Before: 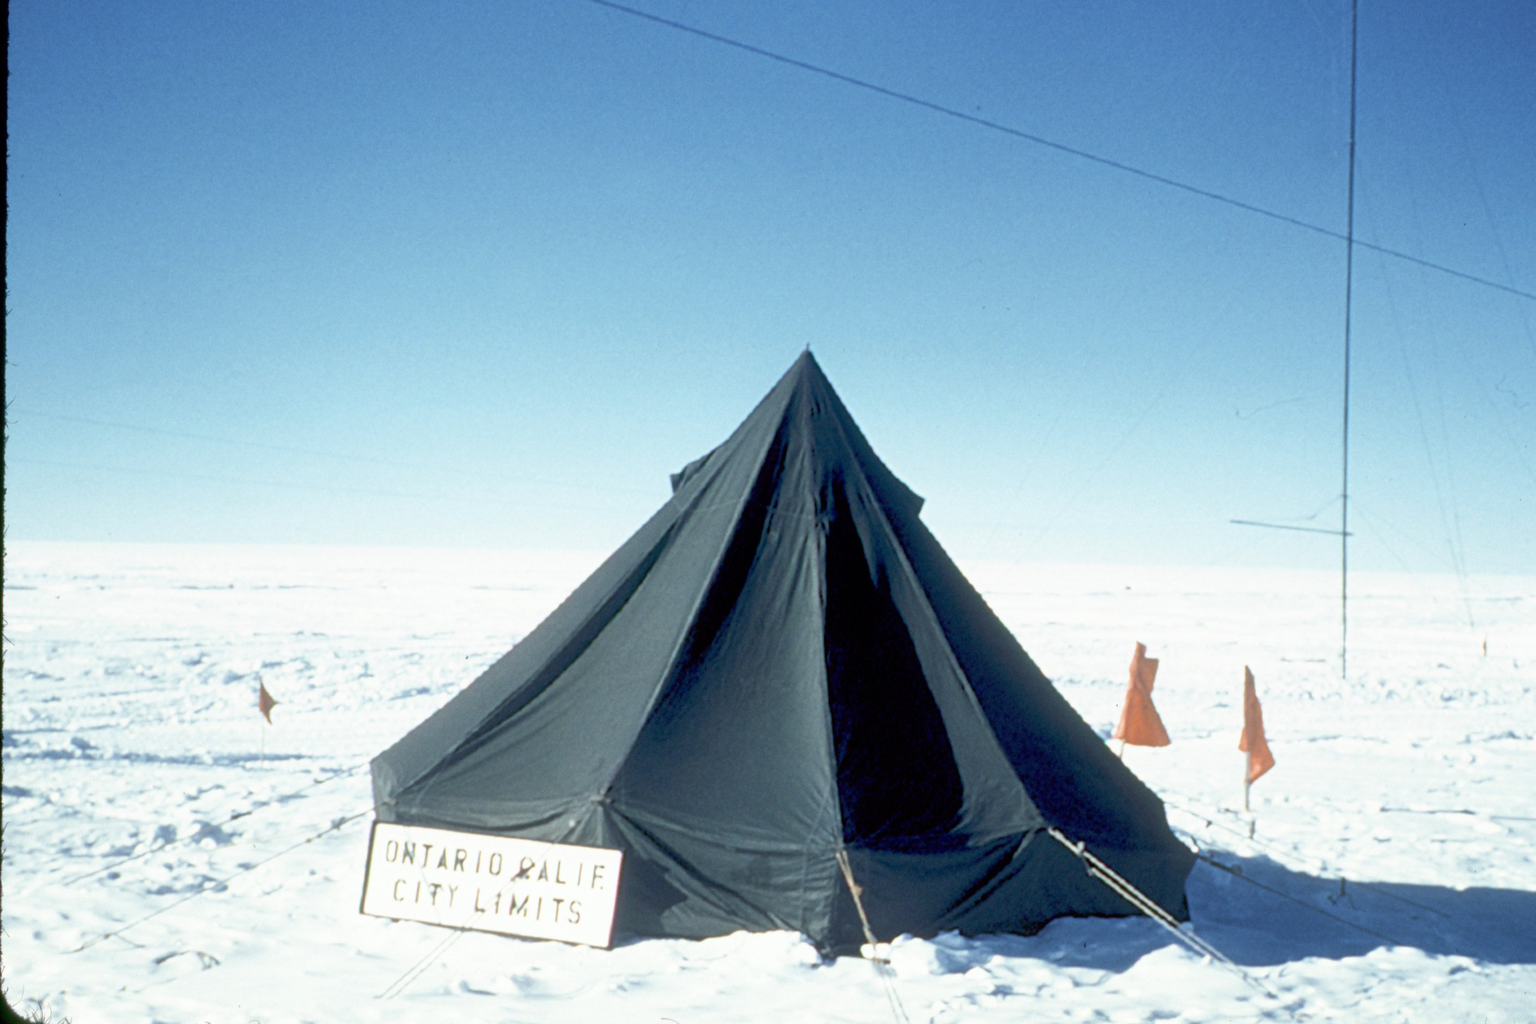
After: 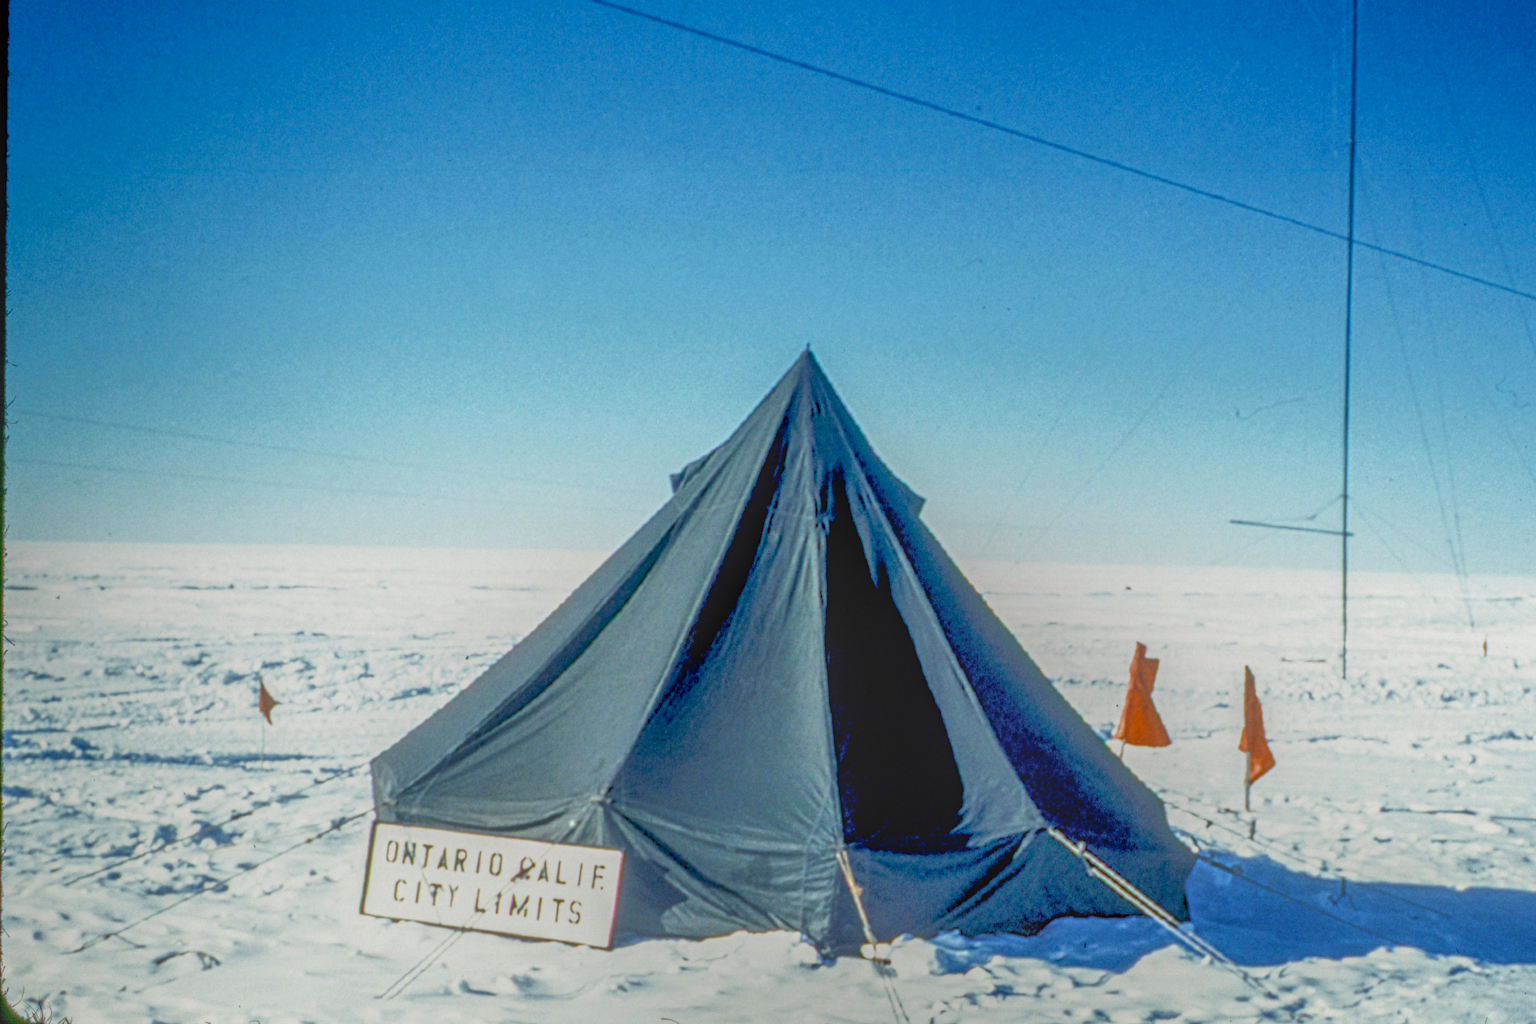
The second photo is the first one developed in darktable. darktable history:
color balance rgb: power › chroma 0.28%, power › hue 23.93°, perceptual saturation grading › global saturation 37.227%, perceptual saturation grading › shadows 35.997%, global vibrance 20%
local contrast: highlights 5%, shadows 7%, detail 200%, midtone range 0.25
tone equalizer: -8 EV 0.28 EV, -7 EV 0.377 EV, -6 EV 0.453 EV, -5 EV 0.228 EV, -3 EV -0.283 EV, -2 EV -0.42 EV, -1 EV -0.412 EV, +0 EV -0.221 EV, edges refinement/feathering 500, mask exposure compensation -1.57 EV, preserve details no
